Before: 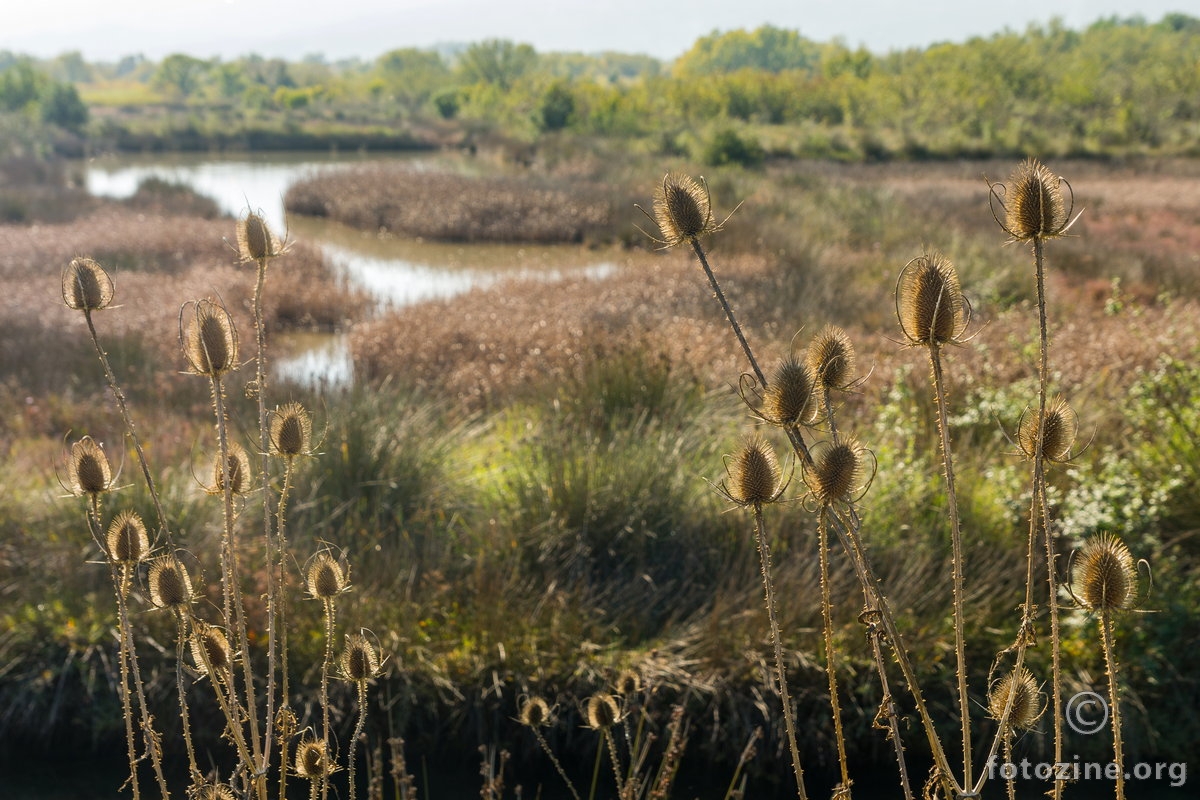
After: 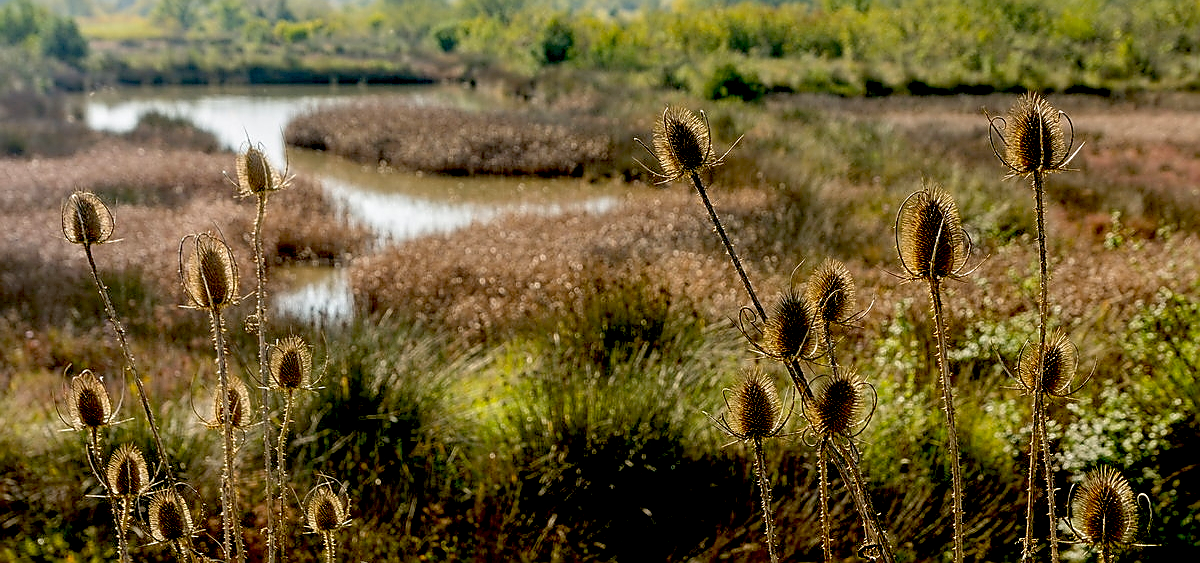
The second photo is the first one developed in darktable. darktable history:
crop and rotate: top 8.281%, bottom 21.304%
local contrast: detail 110%
sharpen: radius 1.379, amount 1.265, threshold 0.786
tone equalizer: on, module defaults
exposure: black level correction 0.057, compensate highlight preservation false
